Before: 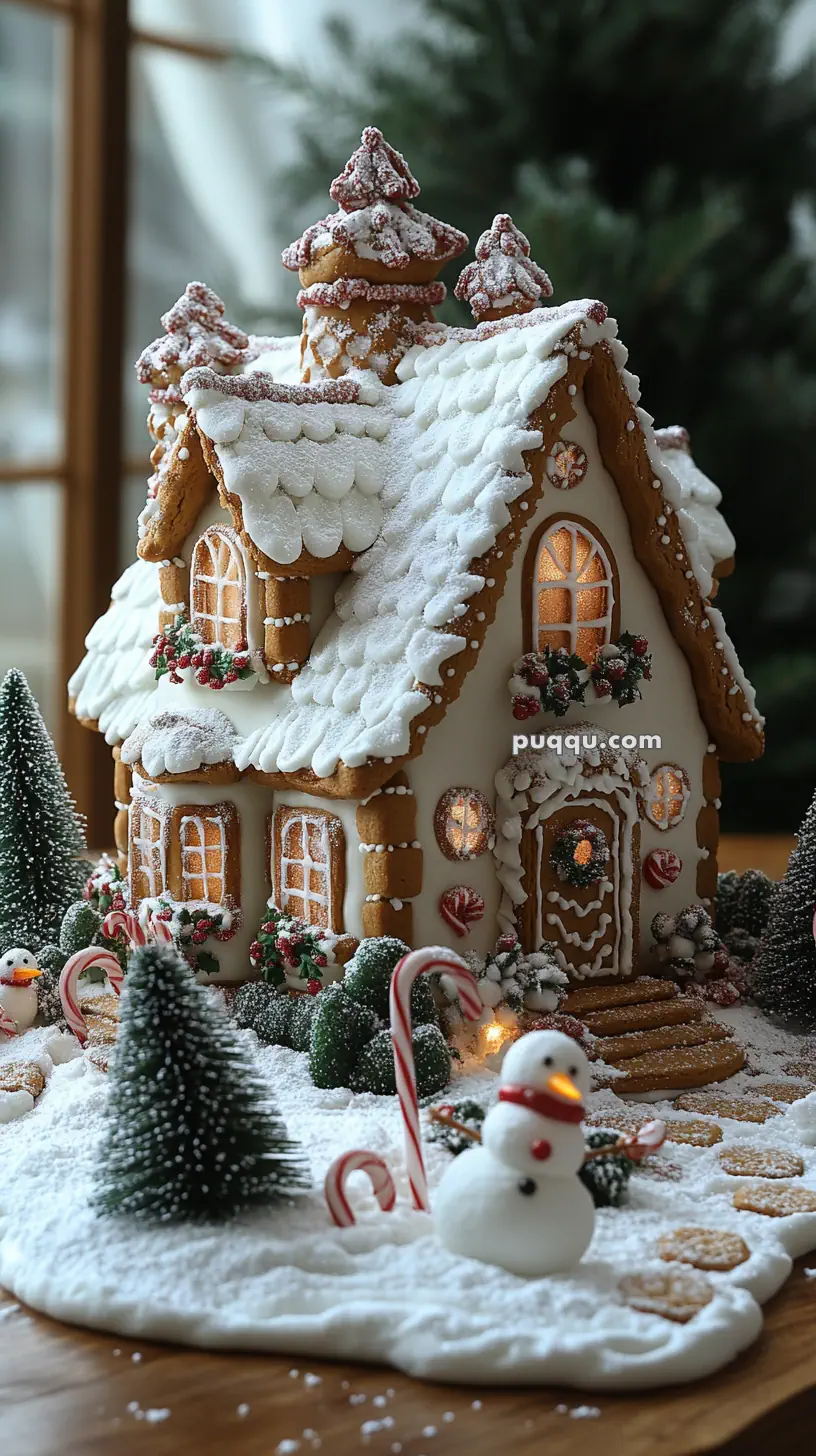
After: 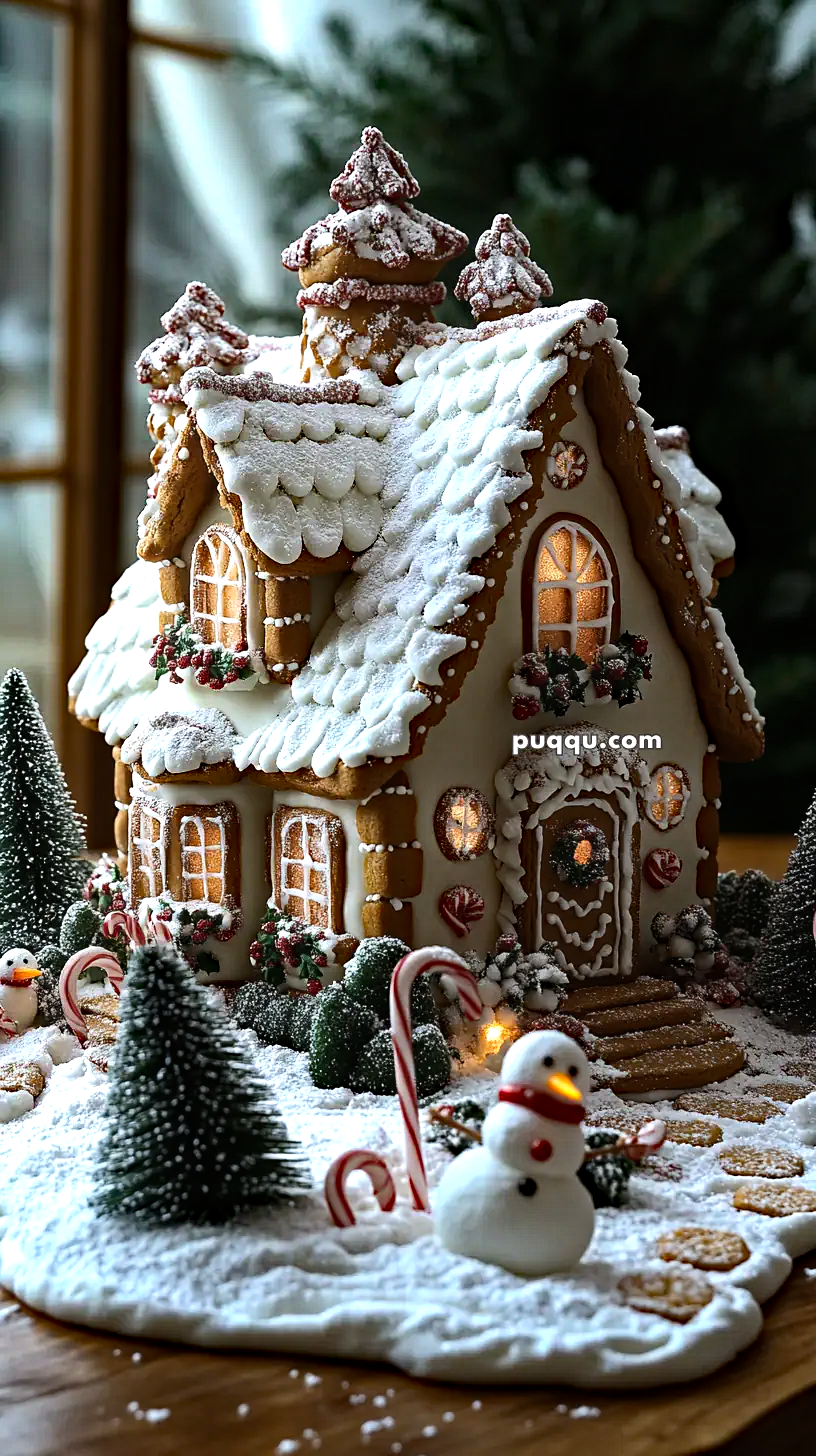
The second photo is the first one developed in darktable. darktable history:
tone equalizer: -8 EV -0.729 EV, -7 EV -0.668 EV, -6 EV -0.581 EV, -5 EV -0.414 EV, -3 EV 0.382 EV, -2 EV 0.6 EV, -1 EV 0.675 EV, +0 EV 0.735 EV, edges refinement/feathering 500, mask exposure compensation -1.57 EV, preserve details no
exposure: exposure -0.065 EV, compensate highlight preservation false
haze removal: strength 0.528, distance 0.922, adaptive false
